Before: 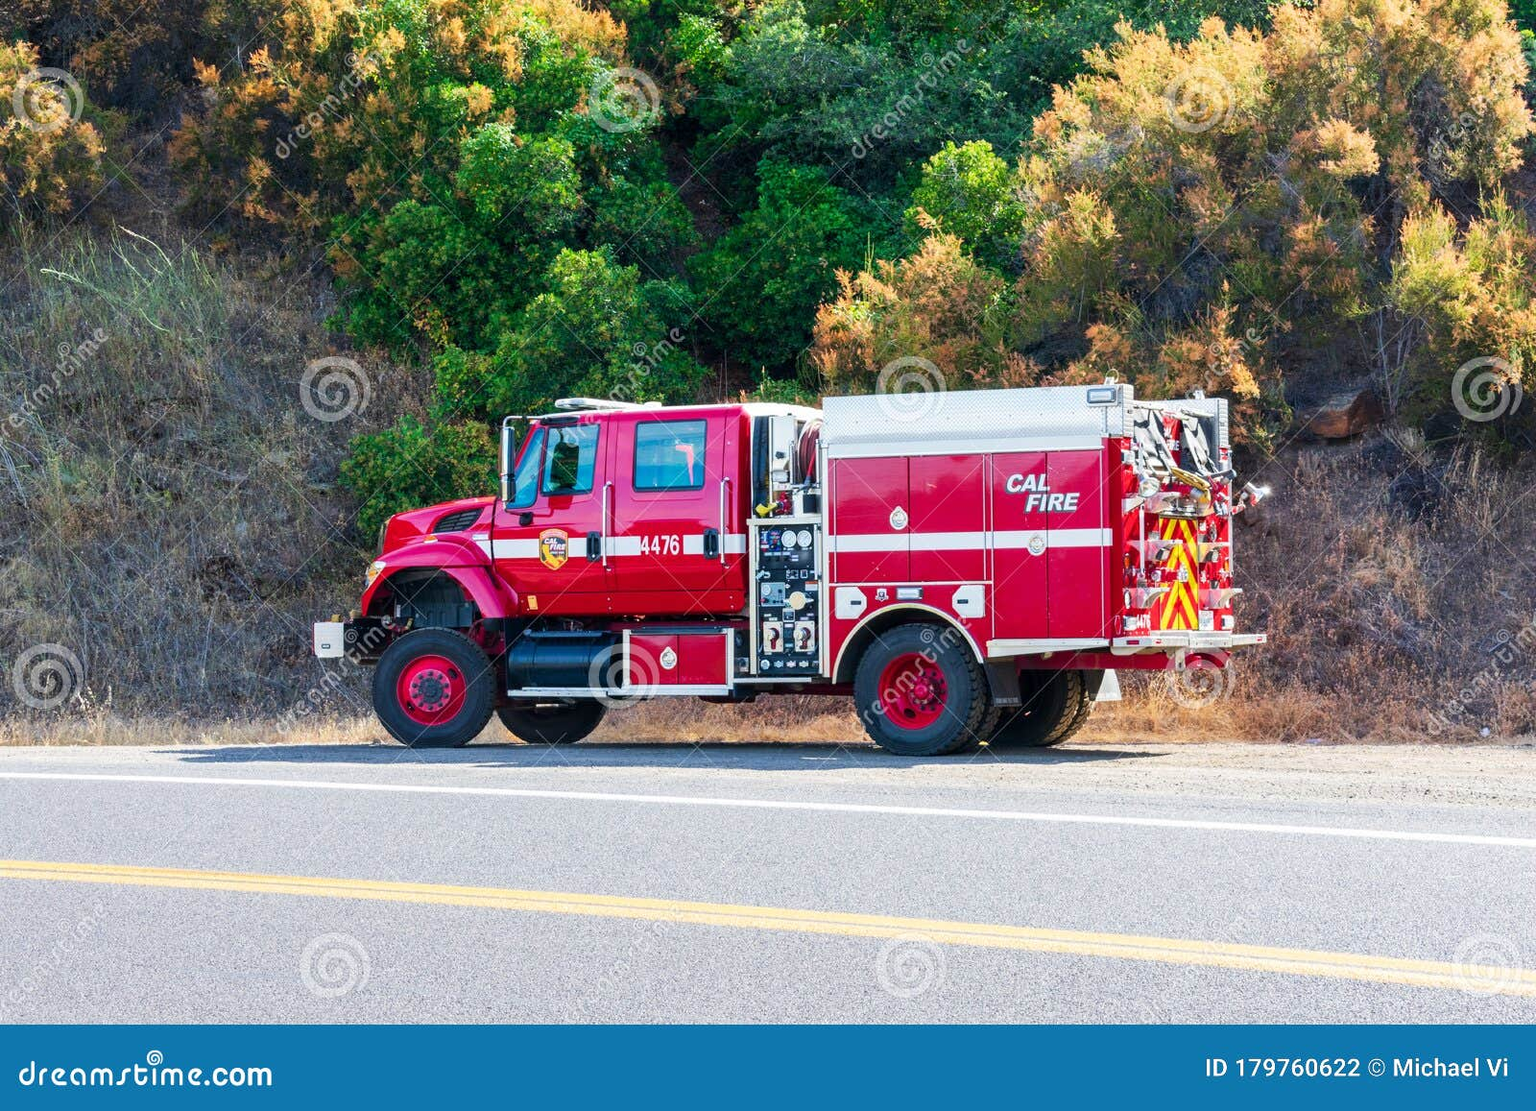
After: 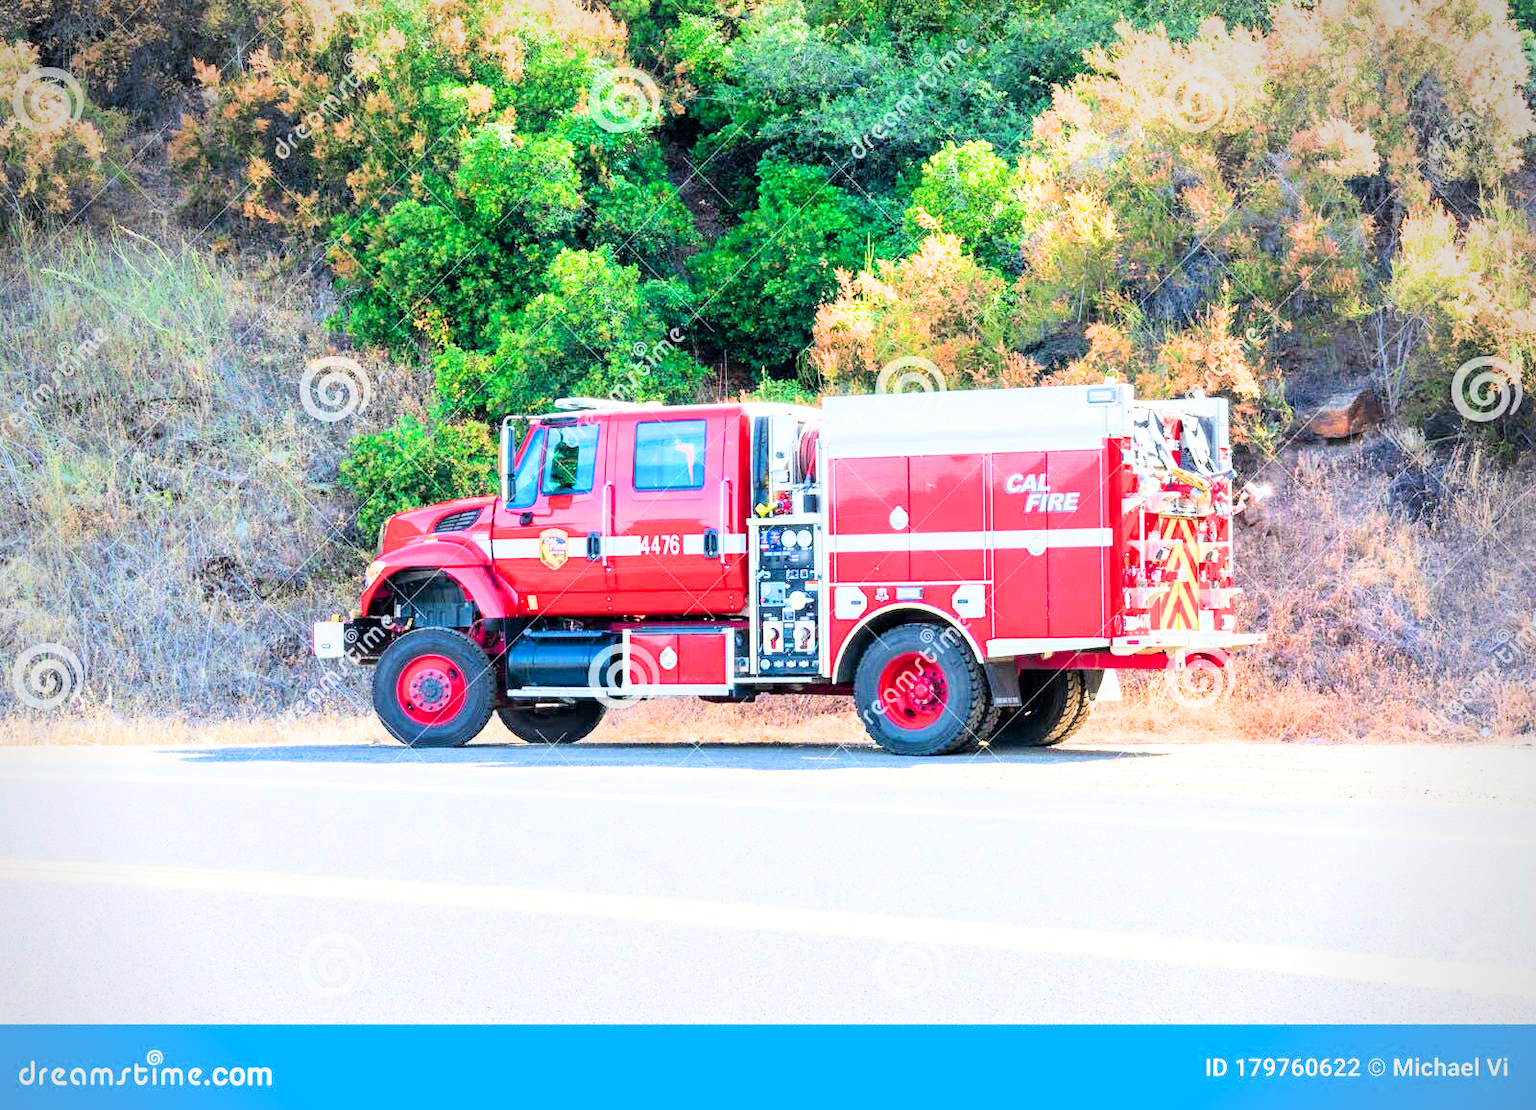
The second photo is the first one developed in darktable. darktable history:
filmic rgb: black relative exposure -7.24 EV, white relative exposure 5.05 EV, hardness 3.22, color science v6 (2022)
tone equalizer: -8 EV -0.398 EV, -7 EV -0.364 EV, -6 EV -0.353 EV, -5 EV -0.257 EV, -3 EV 0.256 EV, -2 EV 0.359 EV, -1 EV 0.369 EV, +0 EV 0.429 EV
vignetting: brightness -0.415, saturation -0.302, center (-0.03, 0.237), width/height ratio 1.1
contrast brightness saturation: contrast 0.149, brightness -0.011, saturation 0.096
exposure: black level correction 0, exposure 1.97 EV, compensate highlight preservation false
